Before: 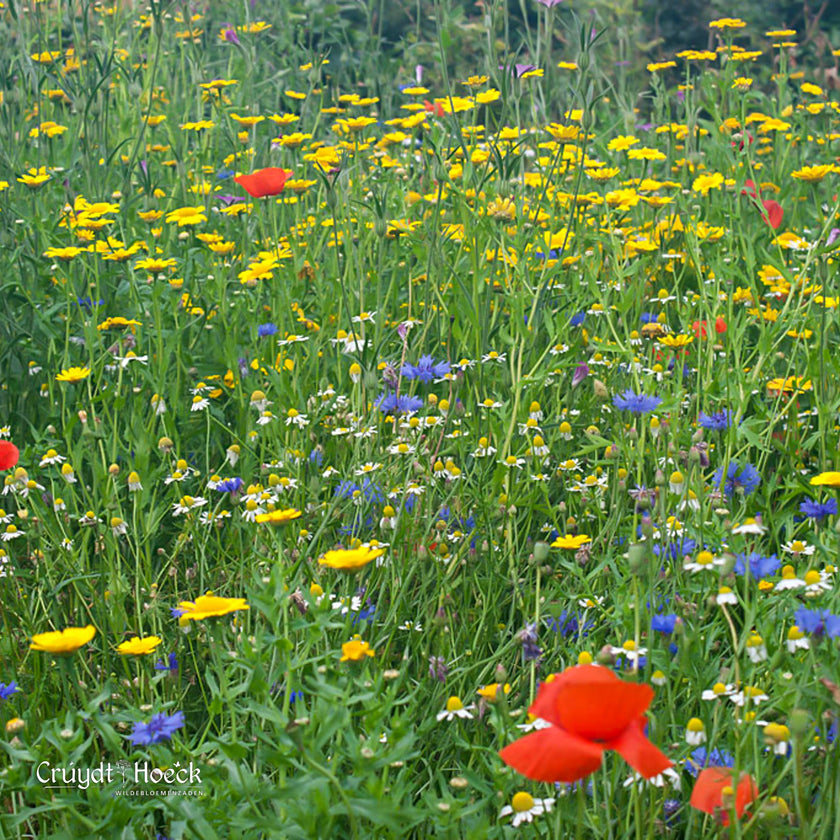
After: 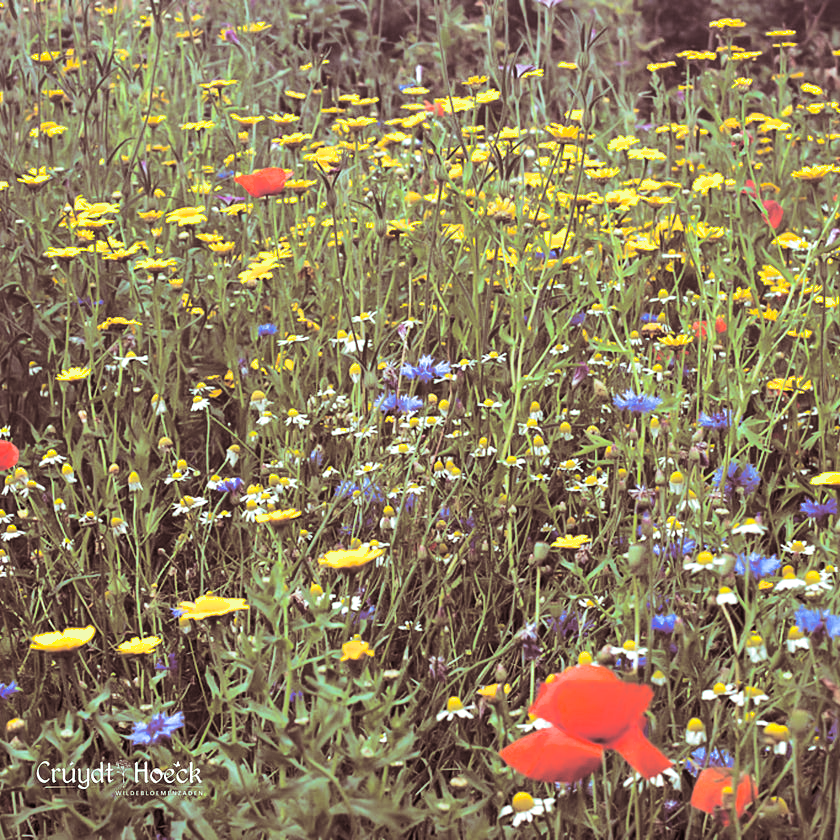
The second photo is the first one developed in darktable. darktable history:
exposure: exposure 0.367 EV, compensate highlight preservation false
contrast brightness saturation: contrast 0.28
shadows and highlights: on, module defaults
split-toning: shadows › saturation 0.3, highlights › hue 180°, highlights › saturation 0.3, compress 0%
